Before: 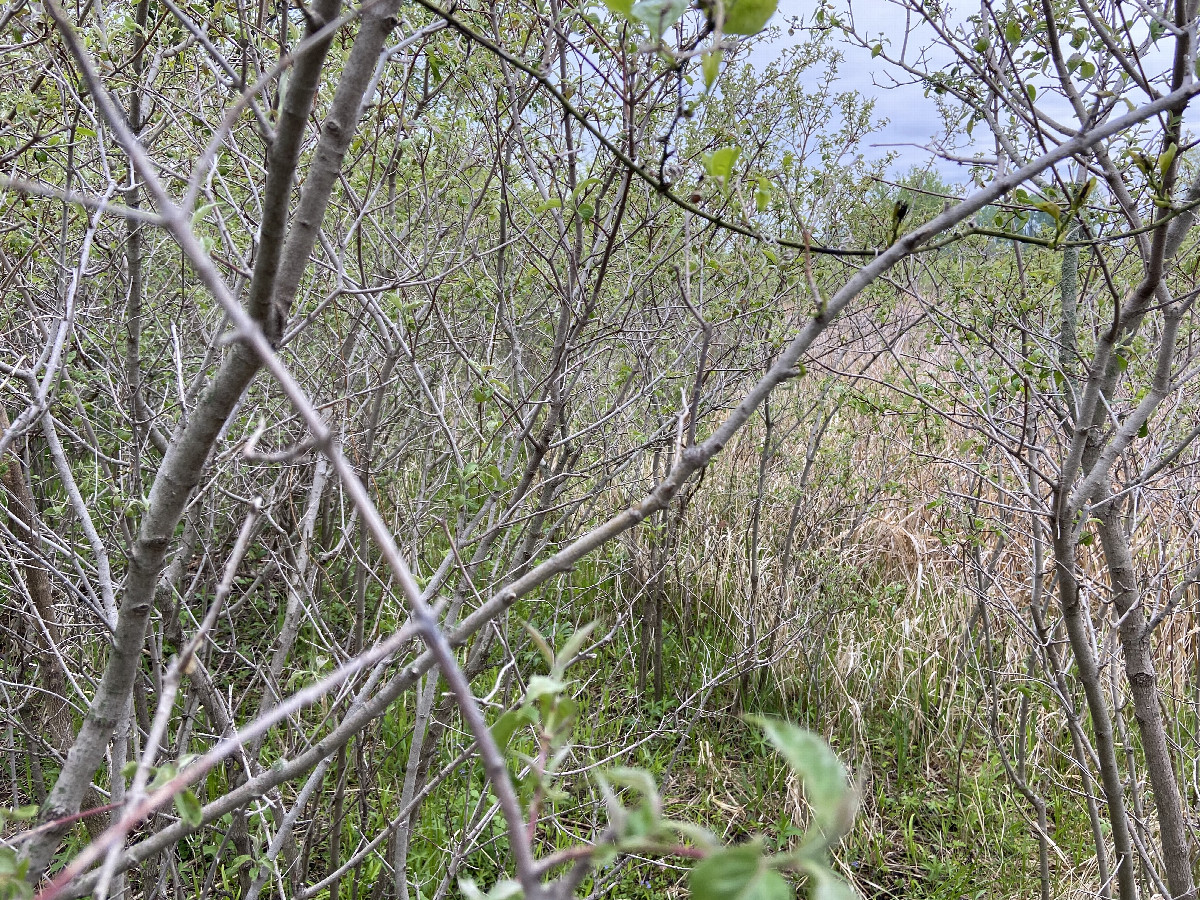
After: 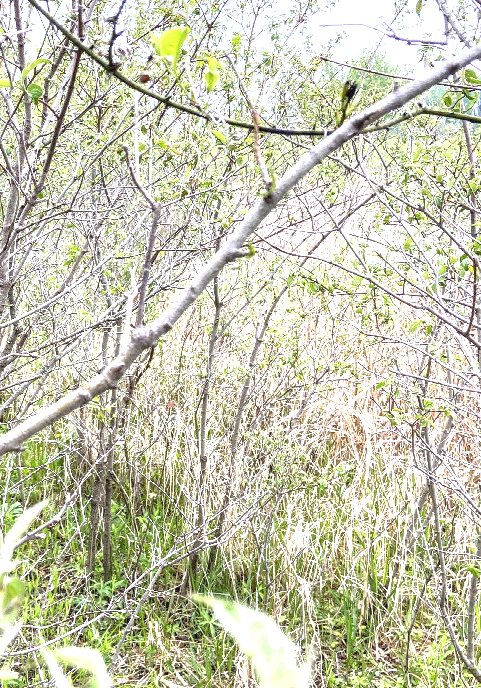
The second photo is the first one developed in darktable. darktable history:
exposure: black level correction 0, exposure 1.526 EV, compensate exposure bias true, compensate highlight preservation false
local contrast: detail 130%
crop: left 45.934%, top 13.409%, right 13.969%, bottom 10.13%
